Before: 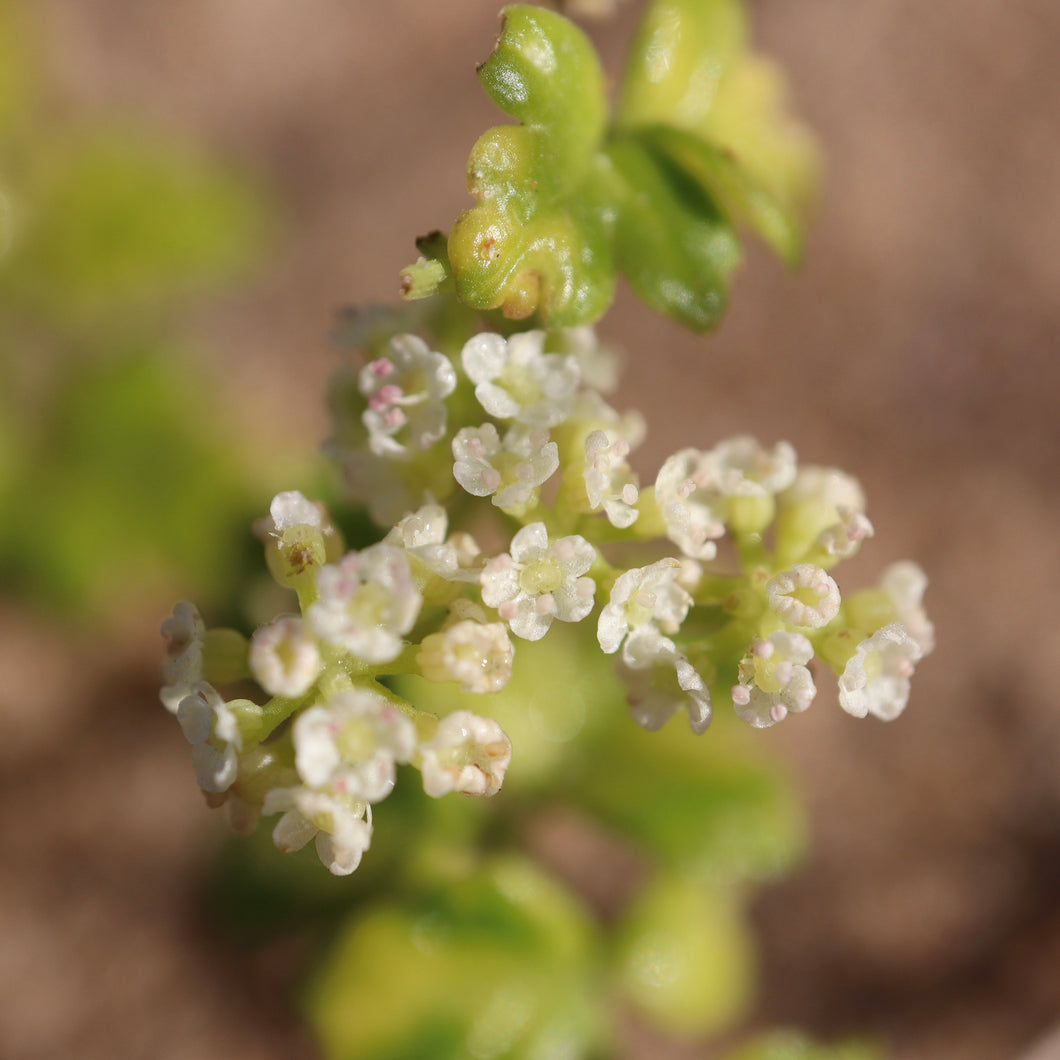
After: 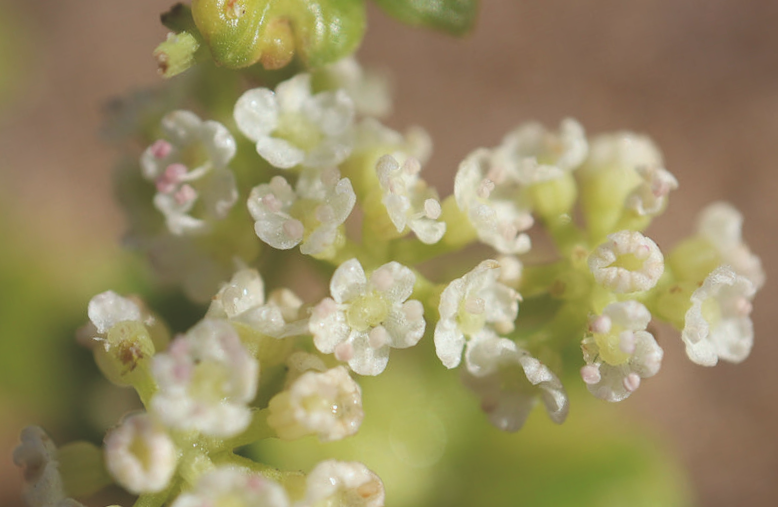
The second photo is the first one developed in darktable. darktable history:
exposure: black level correction -0.023, exposure -0.039 EV, compensate highlight preservation false
rotate and perspective: rotation -14.8°, crop left 0.1, crop right 0.903, crop top 0.25, crop bottom 0.748
levels: levels [0.026, 0.507, 0.987]
color balance: lift [1.004, 1.002, 1.002, 0.998], gamma [1, 1.007, 1.002, 0.993], gain [1, 0.977, 1.013, 1.023], contrast -3.64%
crop: left 16.768%, top 8.653%, right 8.362%, bottom 12.485%
